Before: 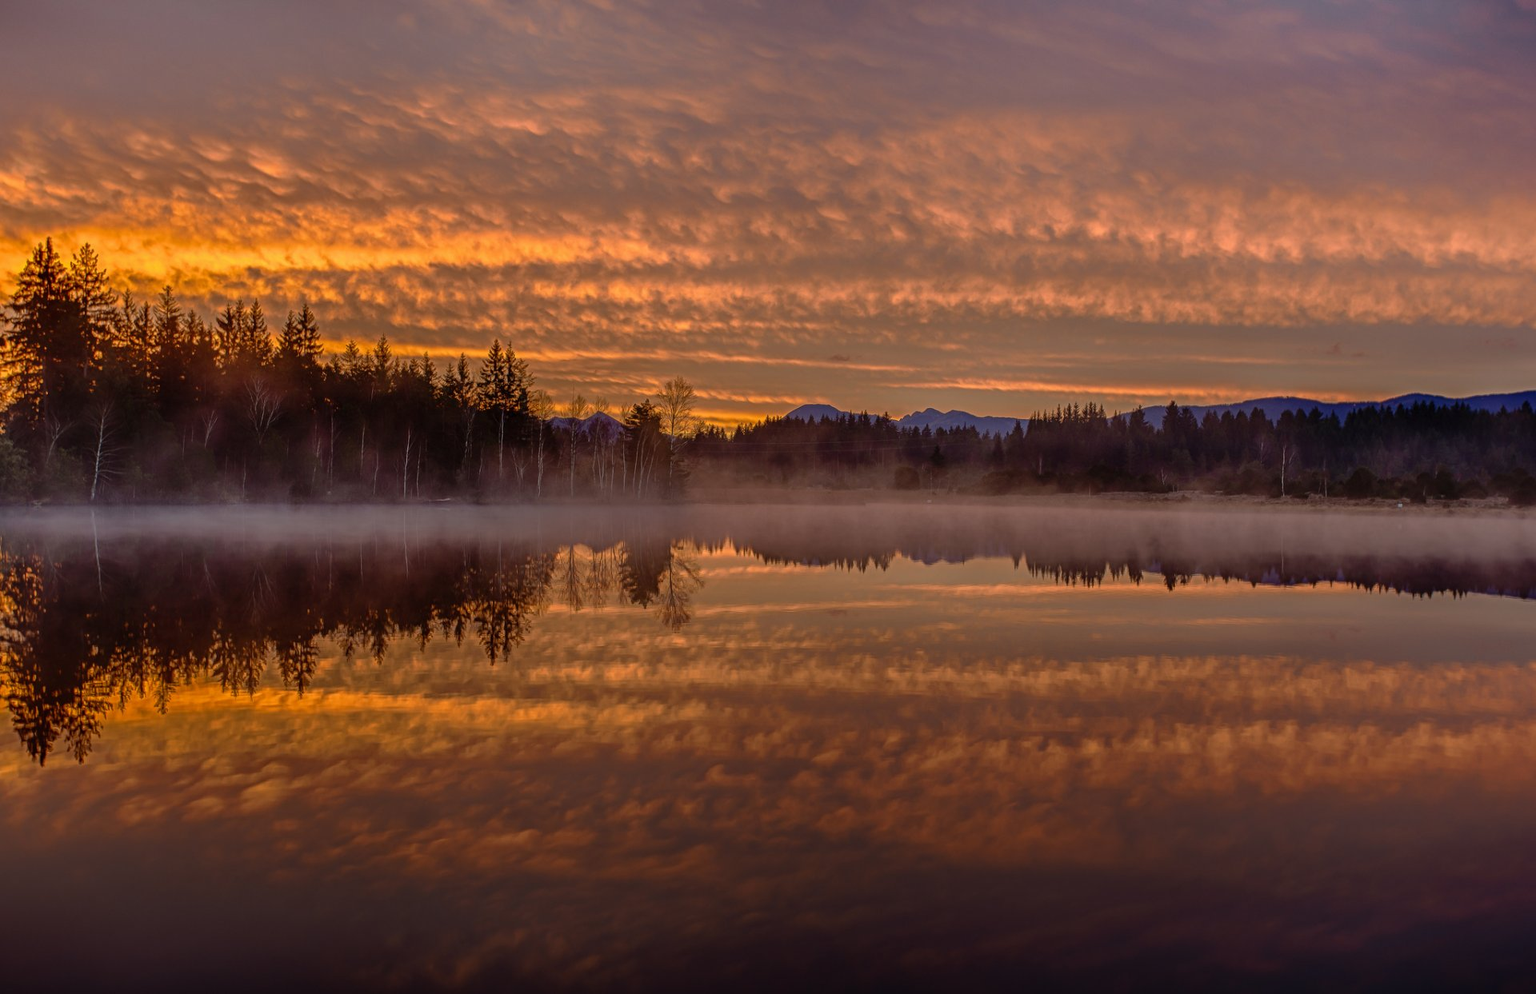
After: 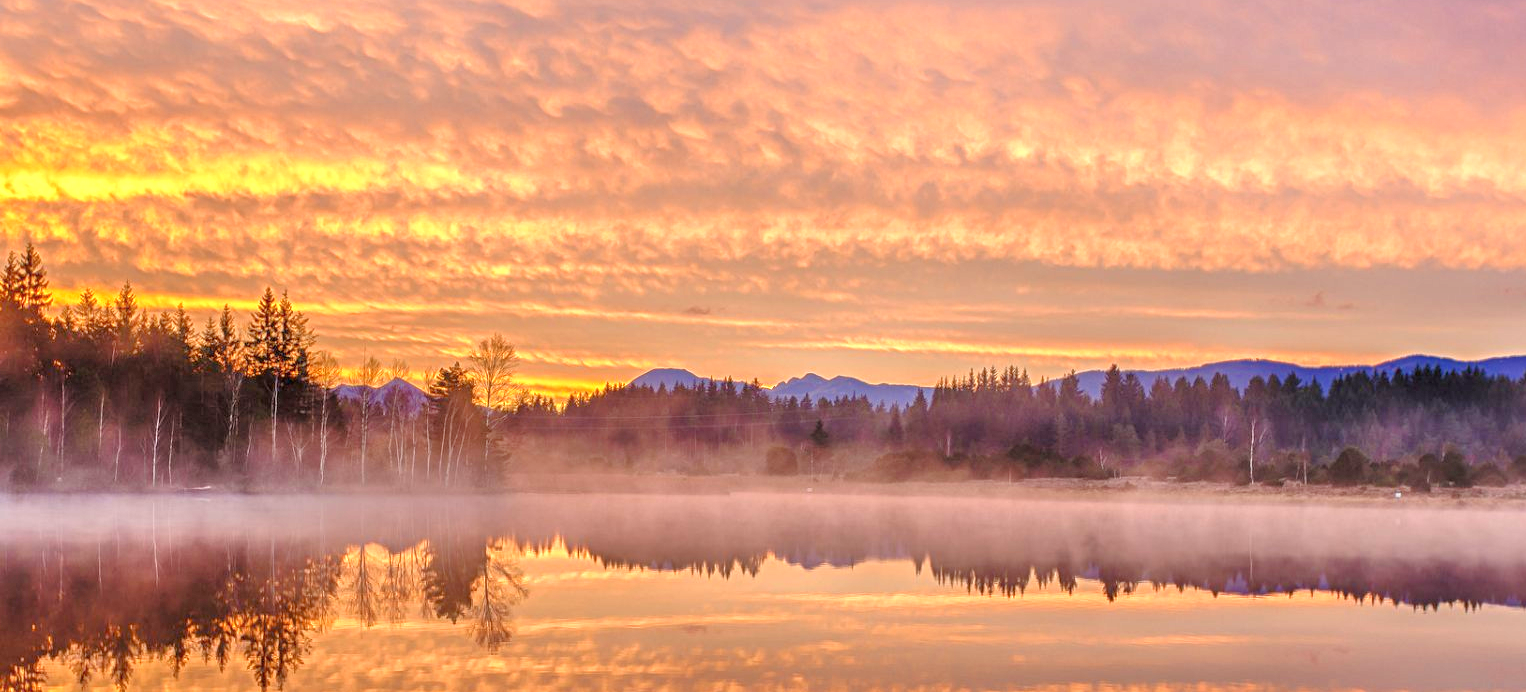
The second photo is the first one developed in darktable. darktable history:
exposure: black level correction 0, exposure 1.5 EV, compensate exposure bias true, compensate highlight preservation false
crop: left 18.38%, top 11.092%, right 2.134%, bottom 33.217%
tone equalizer: -7 EV 0.15 EV, -6 EV 0.6 EV, -5 EV 1.15 EV, -4 EV 1.33 EV, -3 EV 1.15 EV, -2 EV 0.6 EV, -1 EV 0.15 EV, mask exposure compensation -0.5 EV
white balance: red 1, blue 1
